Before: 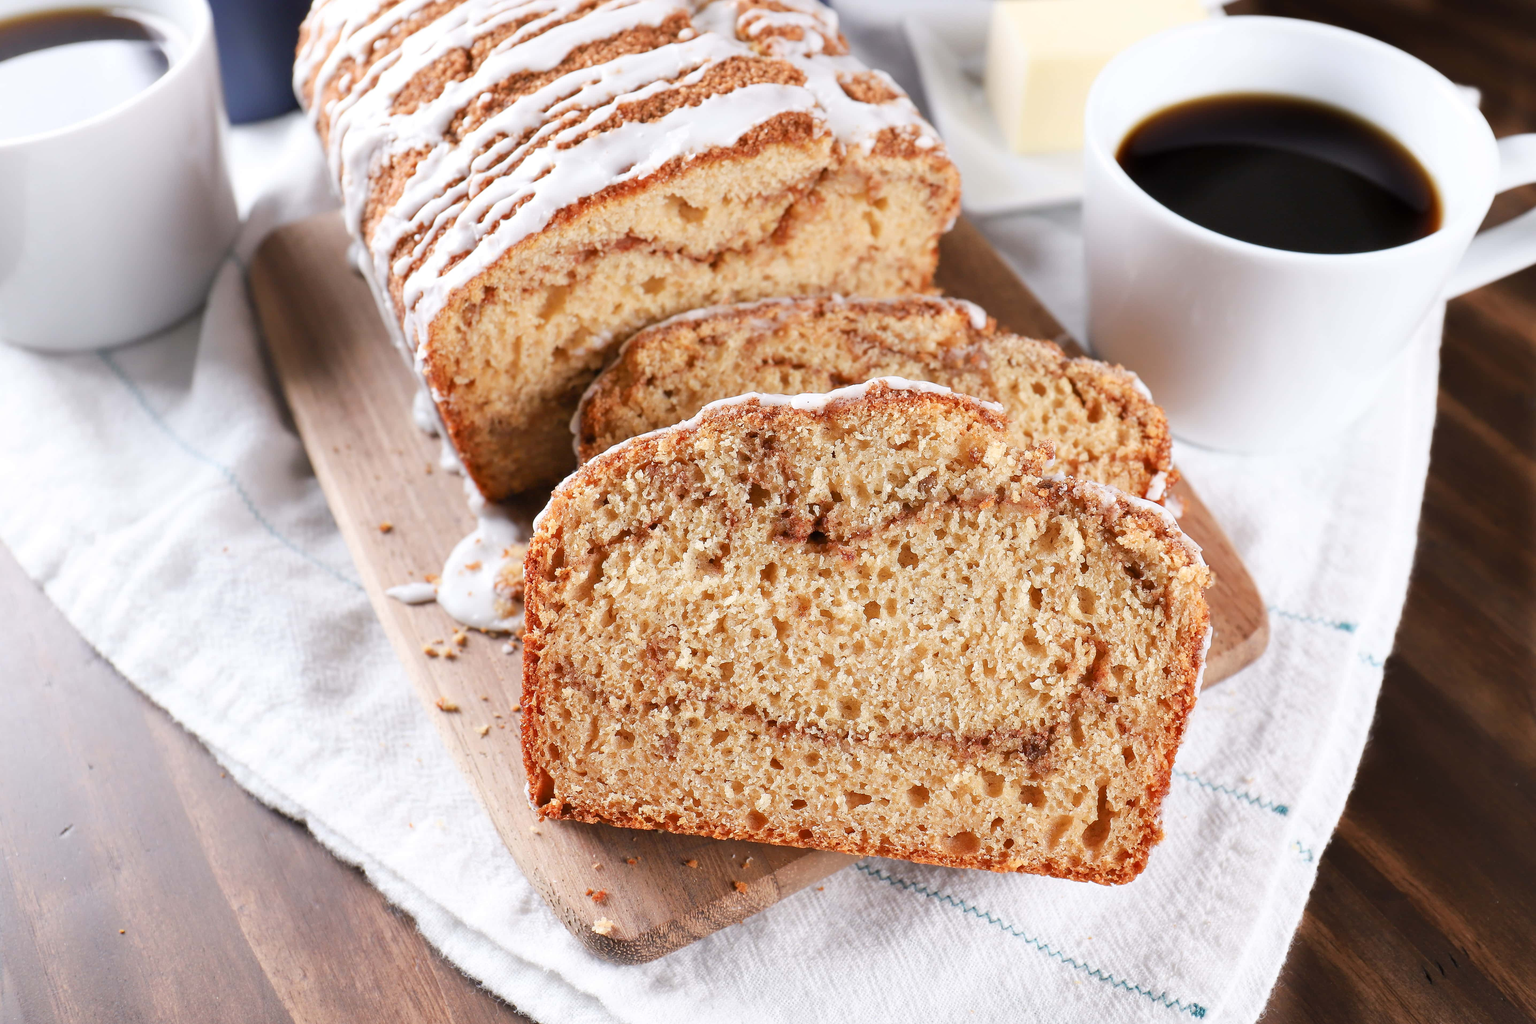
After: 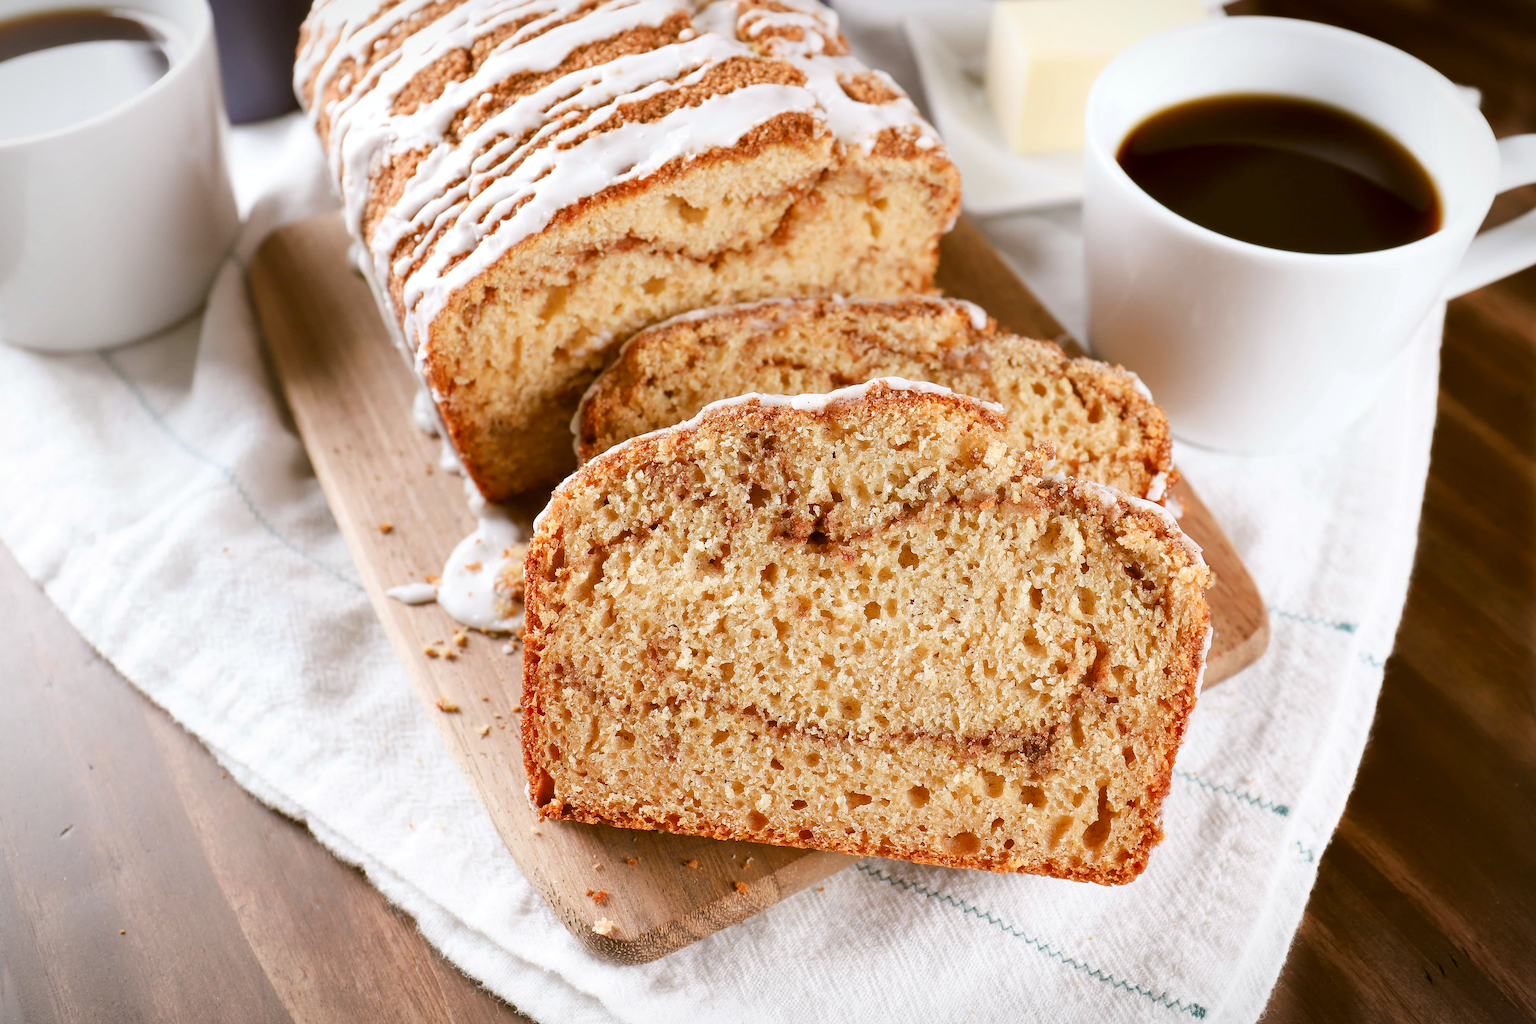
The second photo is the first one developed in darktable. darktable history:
vignetting: fall-off start 97.85%, fall-off radius 100.37%, brightness -0.711, saturation -0.48, width/height ratio 1.367
color correction: highlights a* -0.577, highlights b* 0.173, shadows a* 4.57, shadows b* 20.25
